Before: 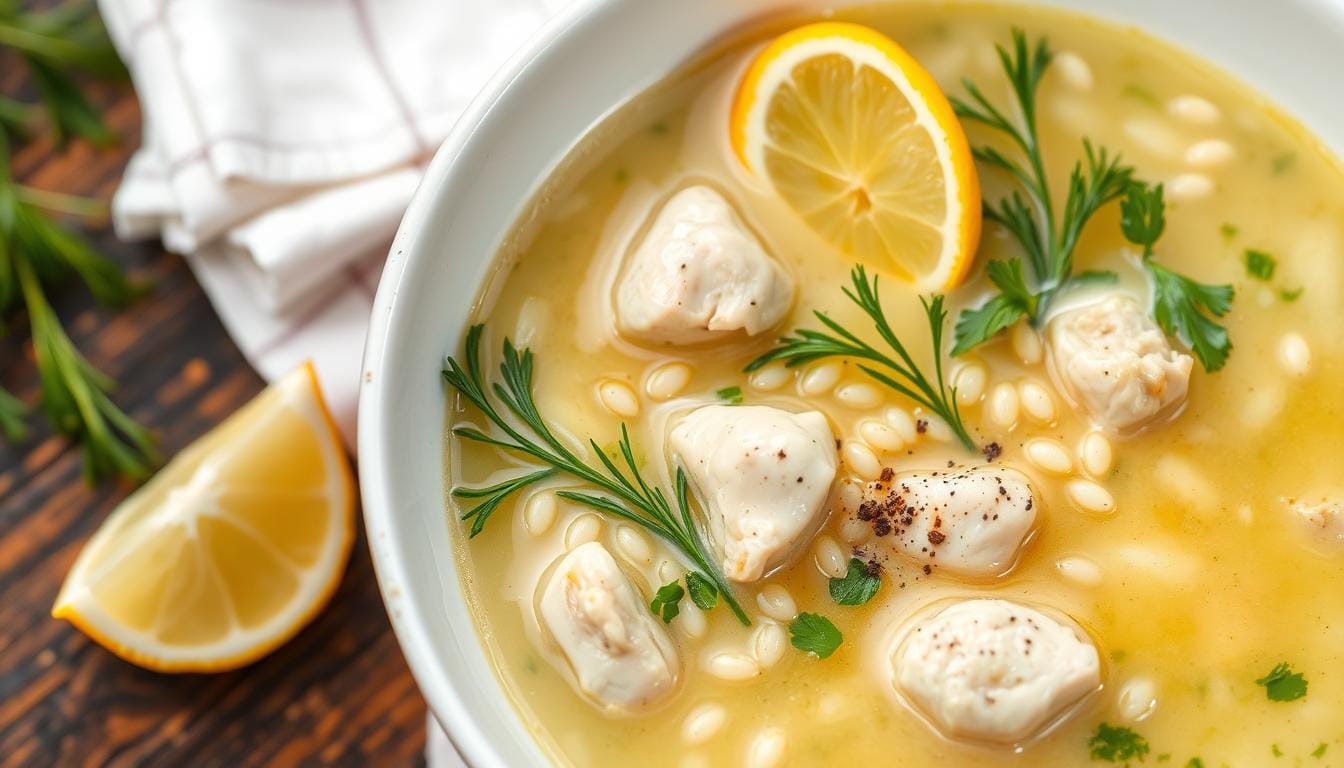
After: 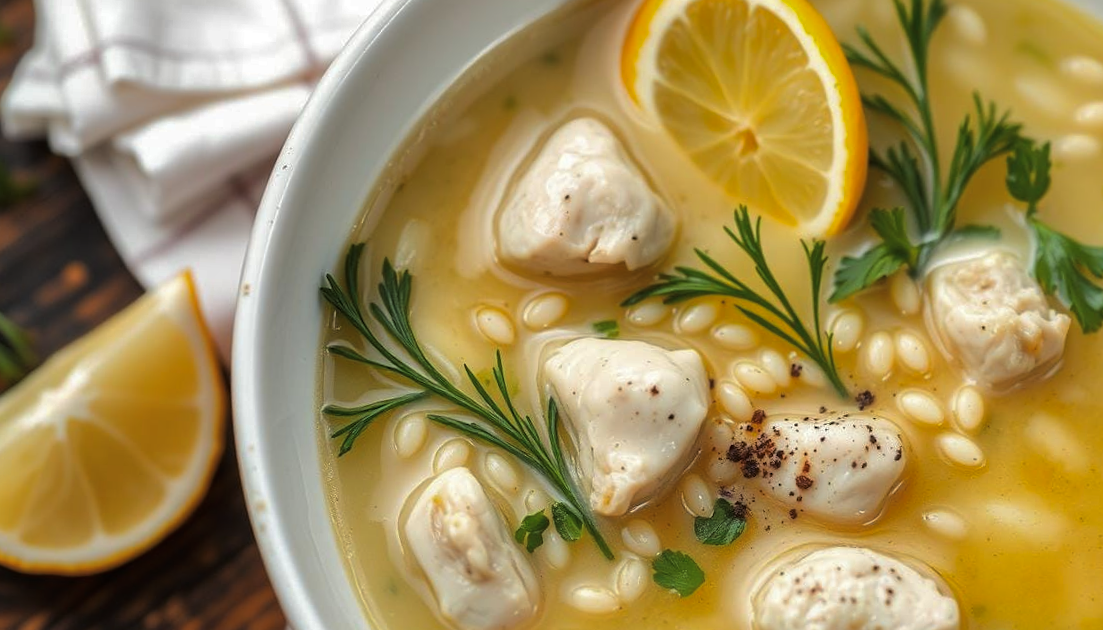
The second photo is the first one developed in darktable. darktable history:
crop and rotate: angle -3.27°, left 5.211%, top 5.211%, right 4.607%, bottom 4.607%
tone curve: curves: ch0 [(0, 0) (0.153, 0.06) (1, 1)], color space Lab, linked channels, preserve colors none
shadows and highlights: shadows 40, highlights -60
